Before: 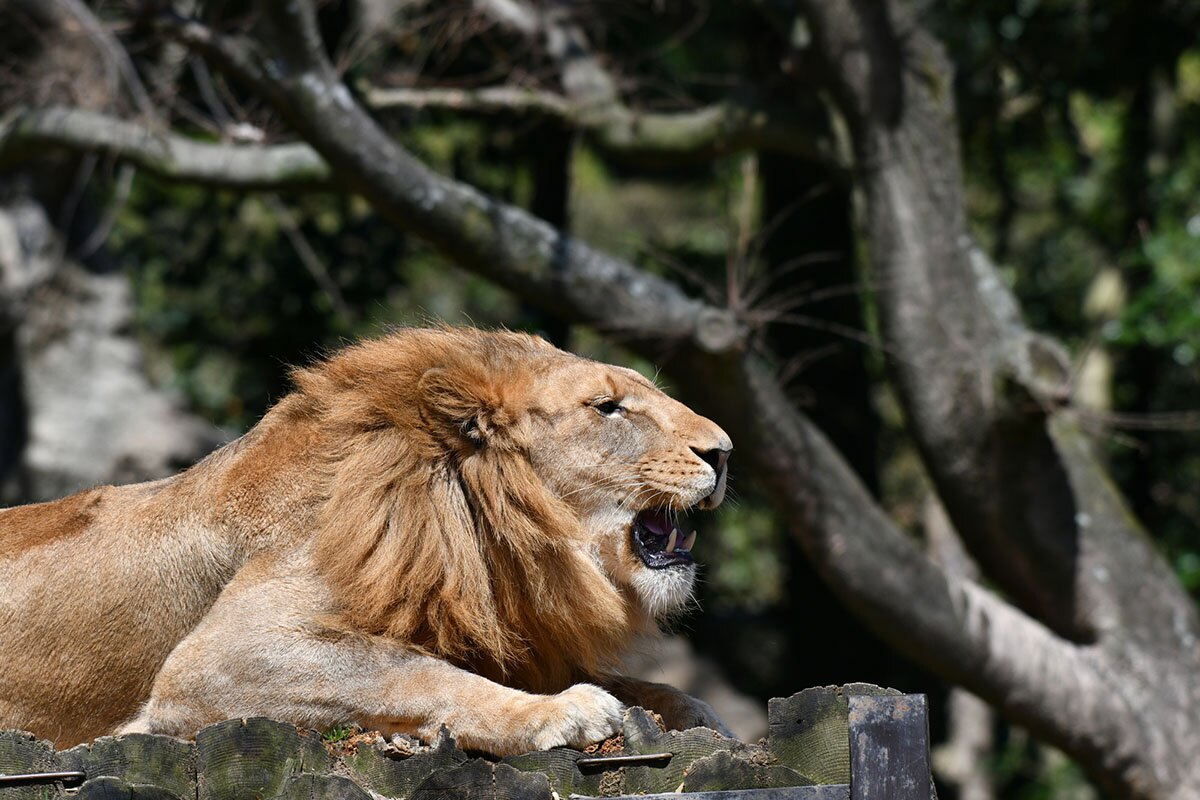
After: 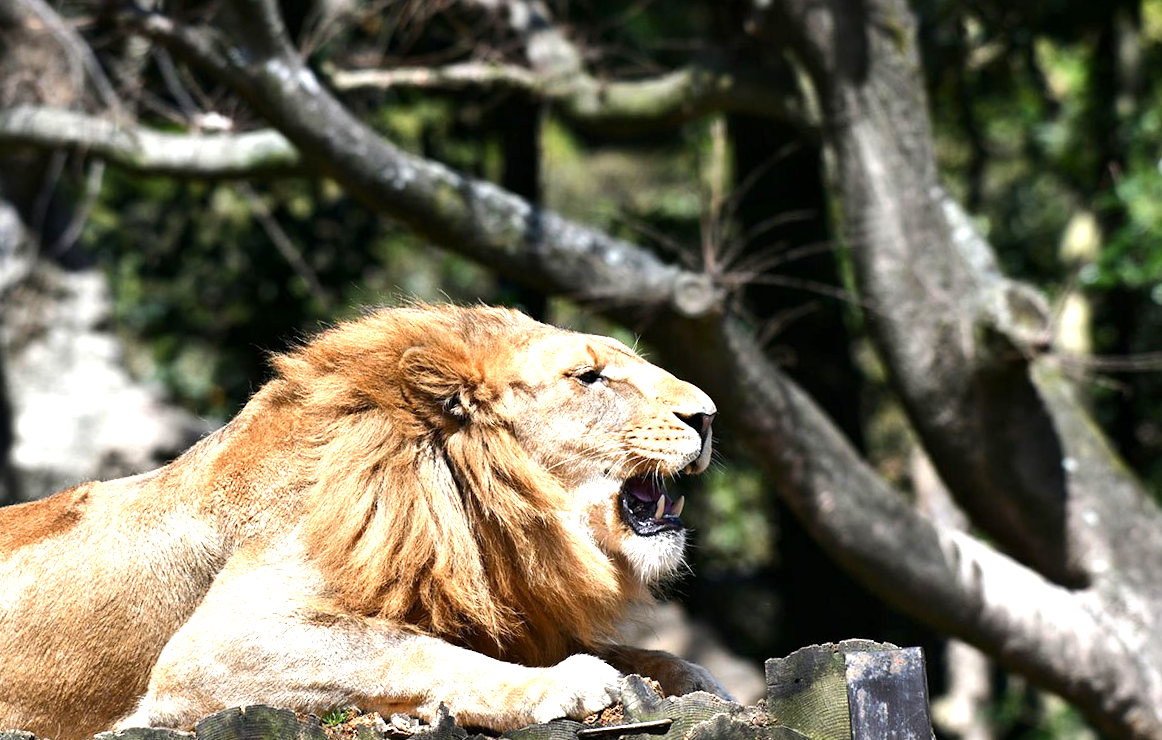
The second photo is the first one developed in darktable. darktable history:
rotate and perspective: rotation -3°, crop left 0.031, crop right 0.968, crop top 0.07, crop bottom 0.93
exposure: black level correction 0.001, exposure 0.955 EV, compensate exposure bias true, compensate highlight preservation false
white balance: emerald 1
tone equalizer: -8 EV -0.417 EV, -7 EV -0.389 EV, -6 EV -0.333 EV, -5 EV -0.222 EV, -3 EV 0.222 EV, -2 EV 0.333 EV, -1 EV 0.389 EV, +0 EV 0.417 EV, edges refinement/feathering 500, mask exposure compensation -1.57 EV, preserve details no
